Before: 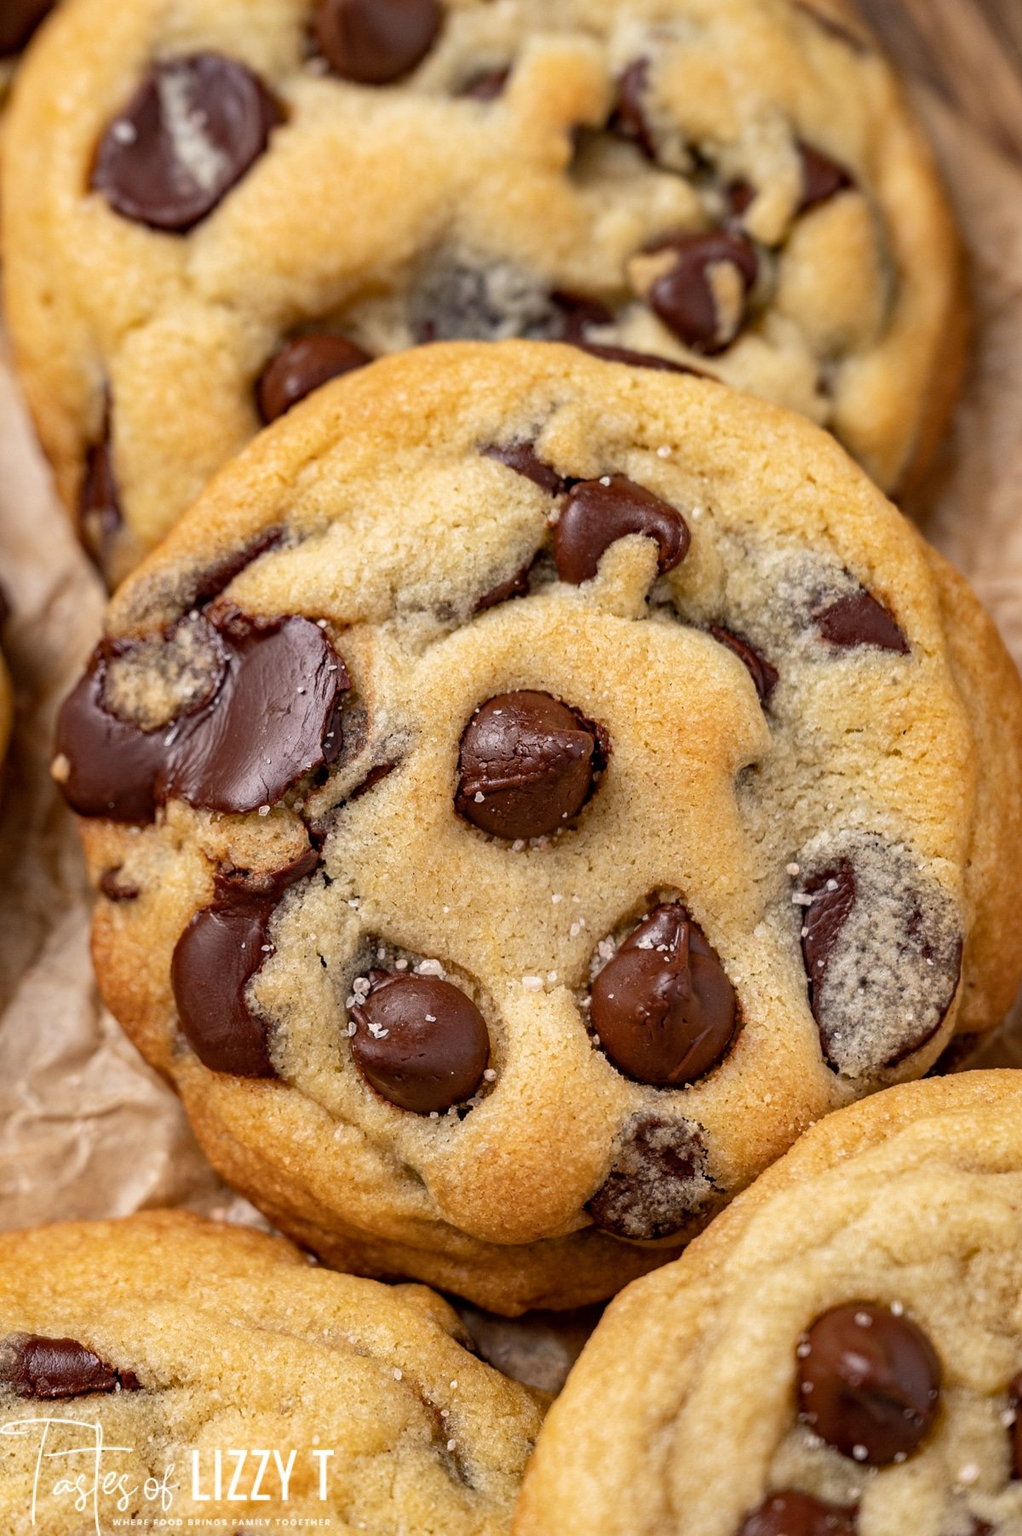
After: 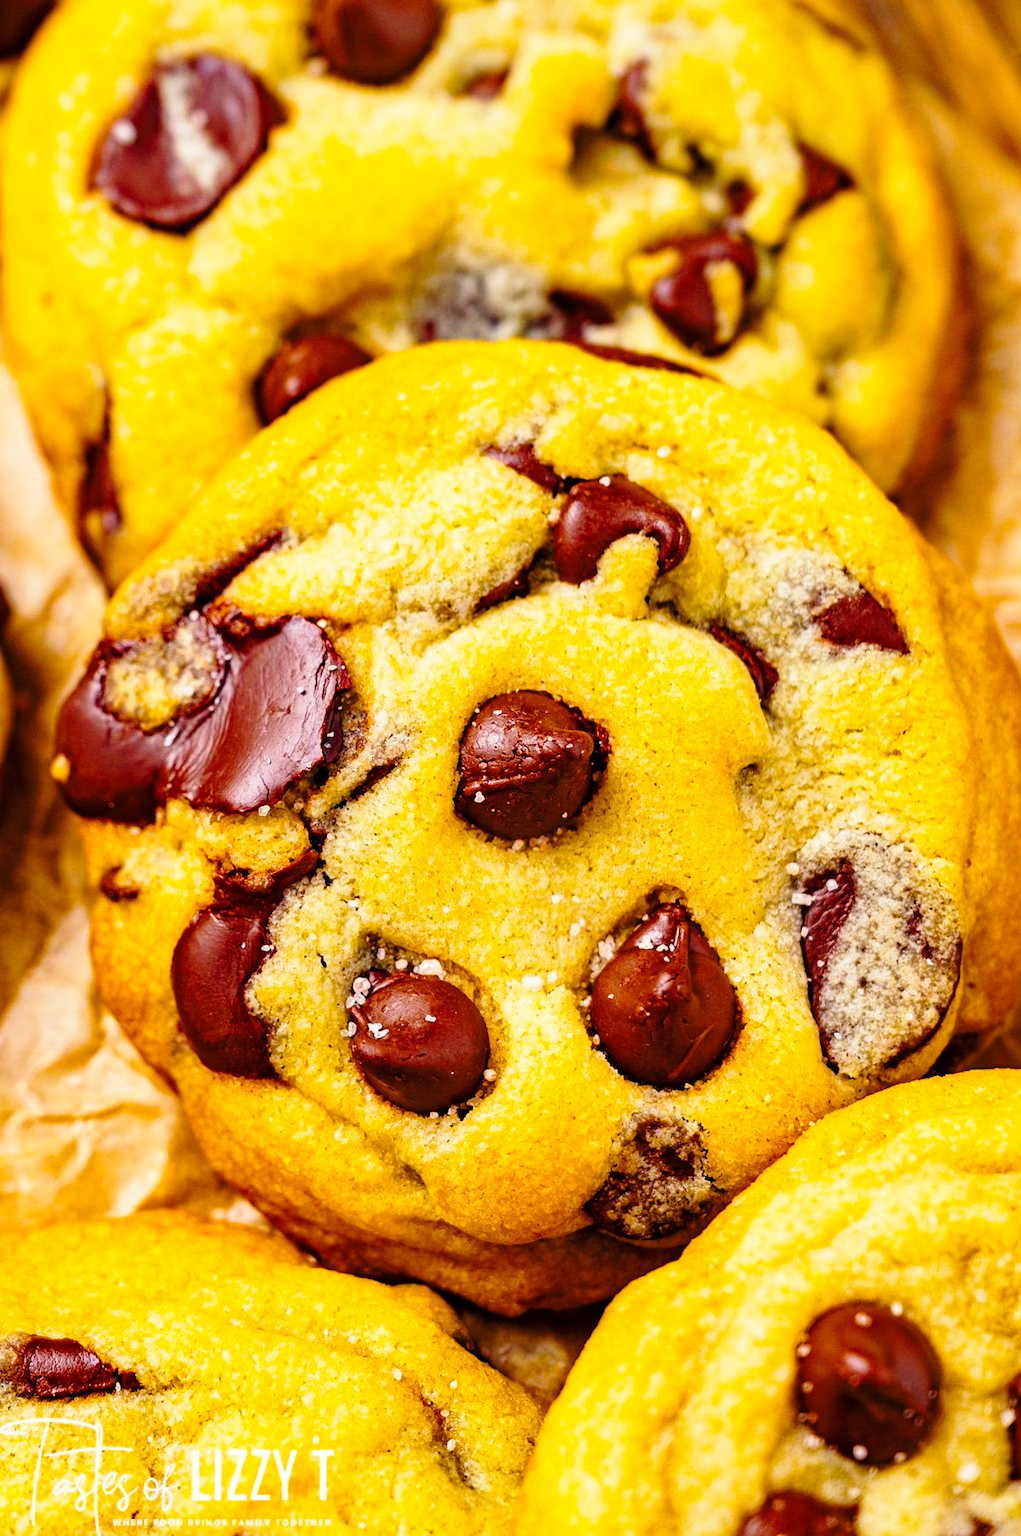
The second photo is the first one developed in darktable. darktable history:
base curve: curves: ch0 [(0, 0) (0.028, 0.03) (0.121, 0.232) (0.46, 0.748) (0.859, 0.968) (1, 1)], preserve colors none
color balance rgb: linear chroma grading › global chroma 23.15%, perceptual saturation grading › global saturation 28.7%, perceptual saturation grading › mid-tones 12.04%, perceptual saturation grading › shadows 10.19%, global vibrance 22.22%
